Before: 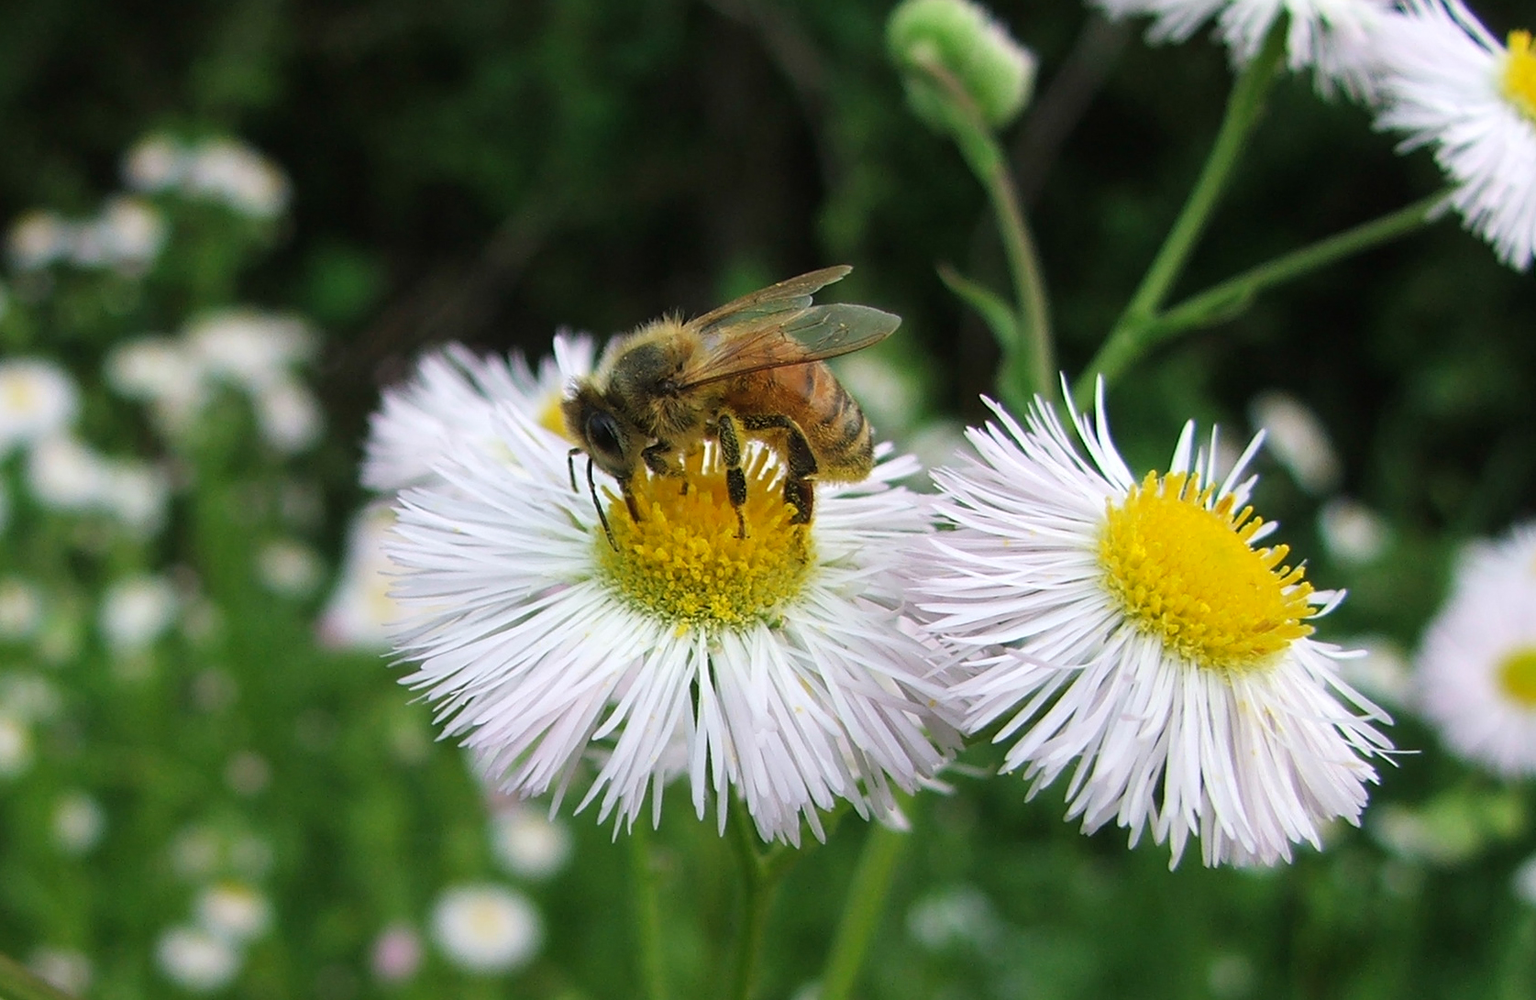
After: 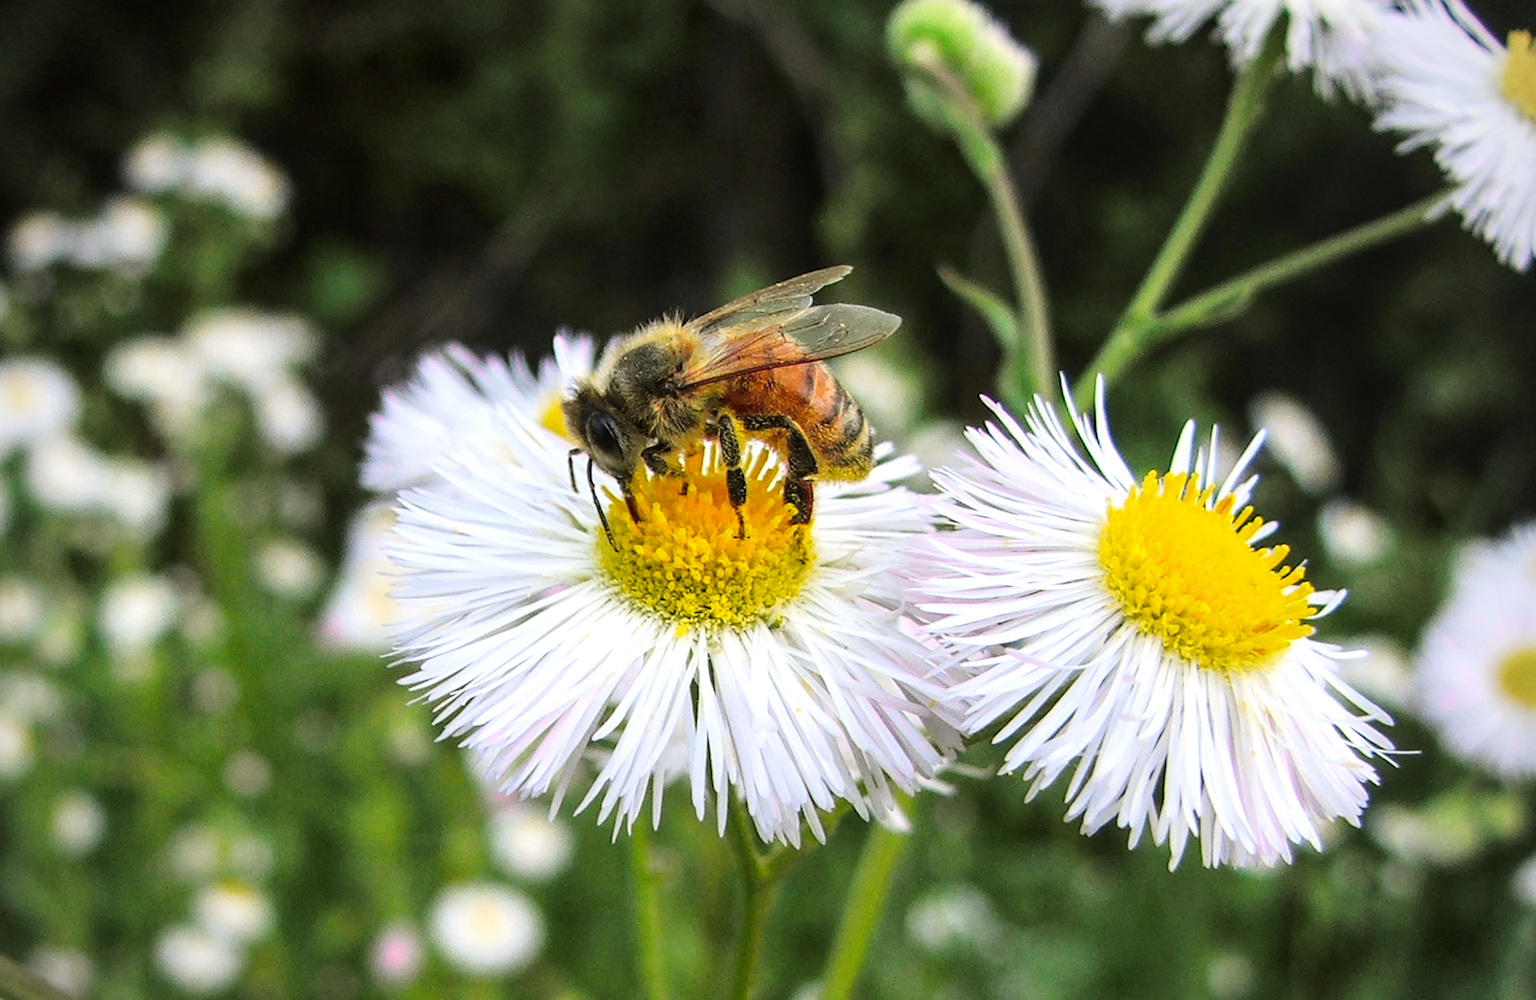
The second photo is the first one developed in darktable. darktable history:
exposure: exposure 0.56 EV, compensate exposure bias true, compensate highlight preservation false
tone curve: curves: ch0 [(0, 0) (0.087, 0.054) (0.281, 0.245) (0.506, 0.526) (0.8, 0.824) (0.994, 0.955)]; ch1 [(0, 0) (0.27, 0.195) (0.406, 0.435) (0.452, 0.474) (0.495, 0.5) (0.514, 0.508) (0.537, 0.556) (0.654, 0.689) (1, 1)]; ch2 [(0, 0) (0.269, 0.299) (0.459, 0.441) (0.498, 0.499) (0.523, 0.52) (0.551, 0.549) (0.633, 0.625) (0.659, 0.681) (0.718, 0.764) (1, 1)], color space Lab, independent channels, preserve colors none
local contrast: on, module defaults
vignetting: fall-off radius 60.91%
